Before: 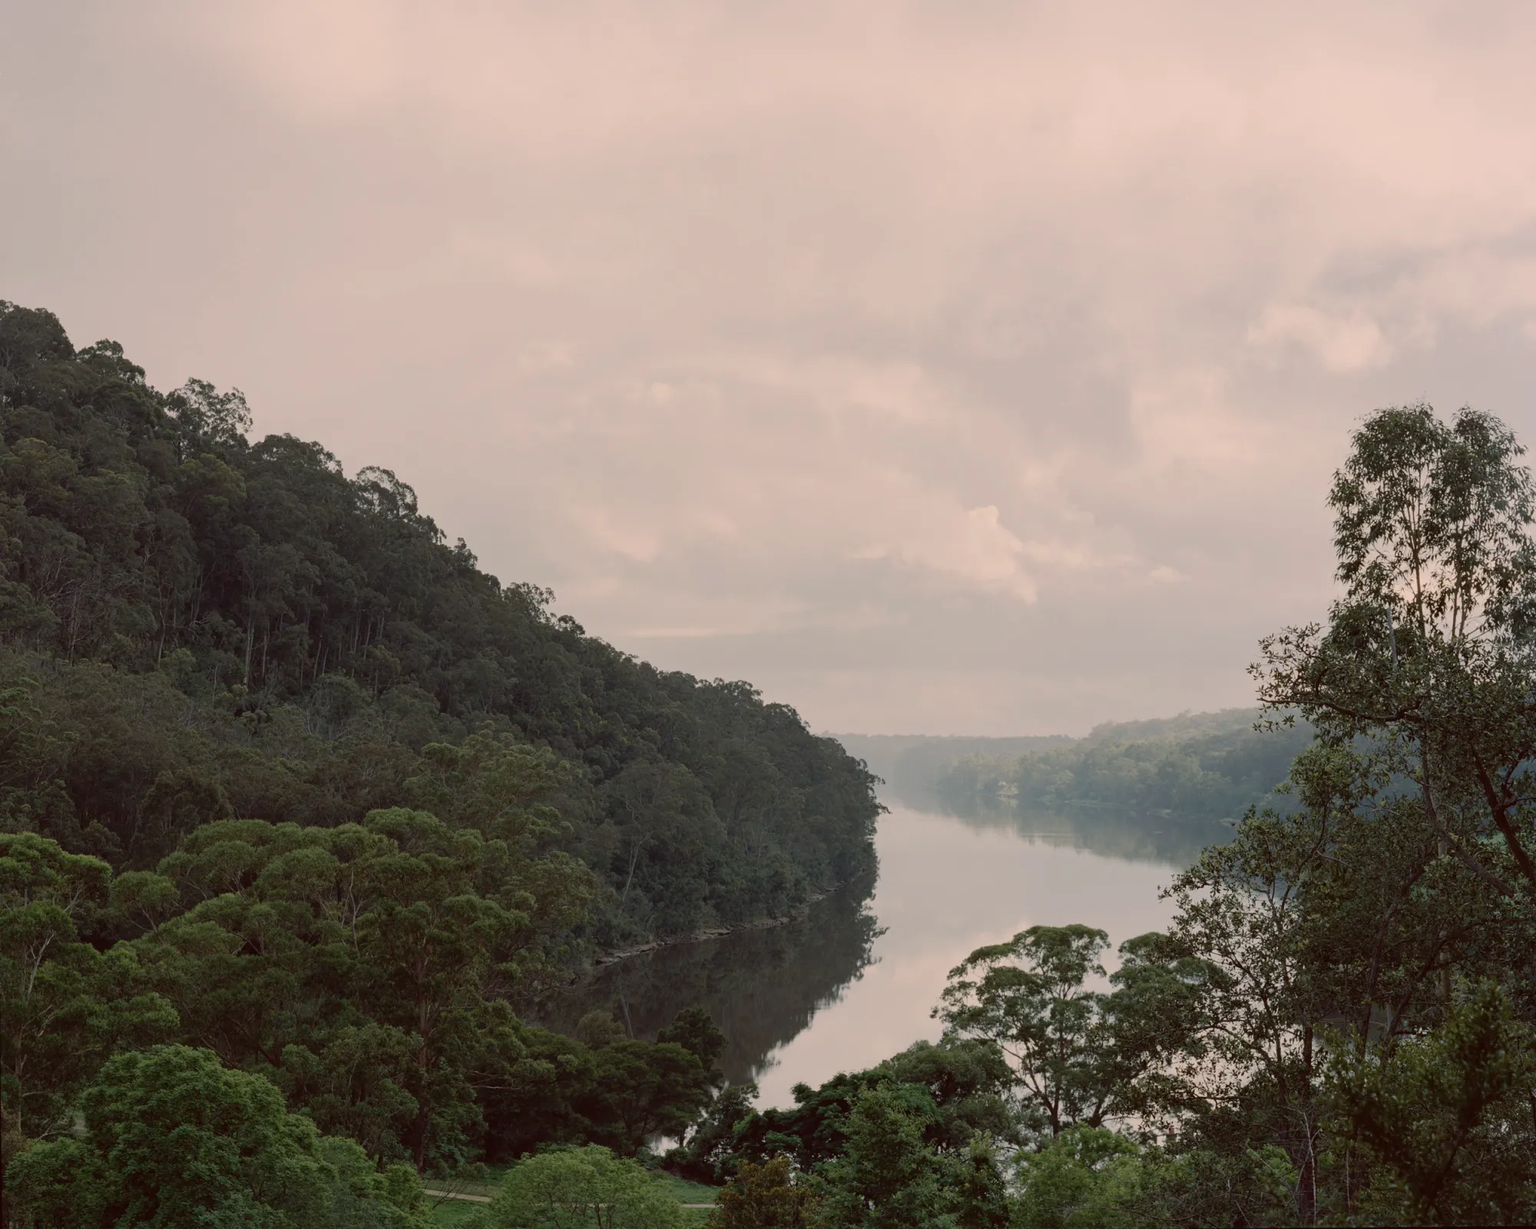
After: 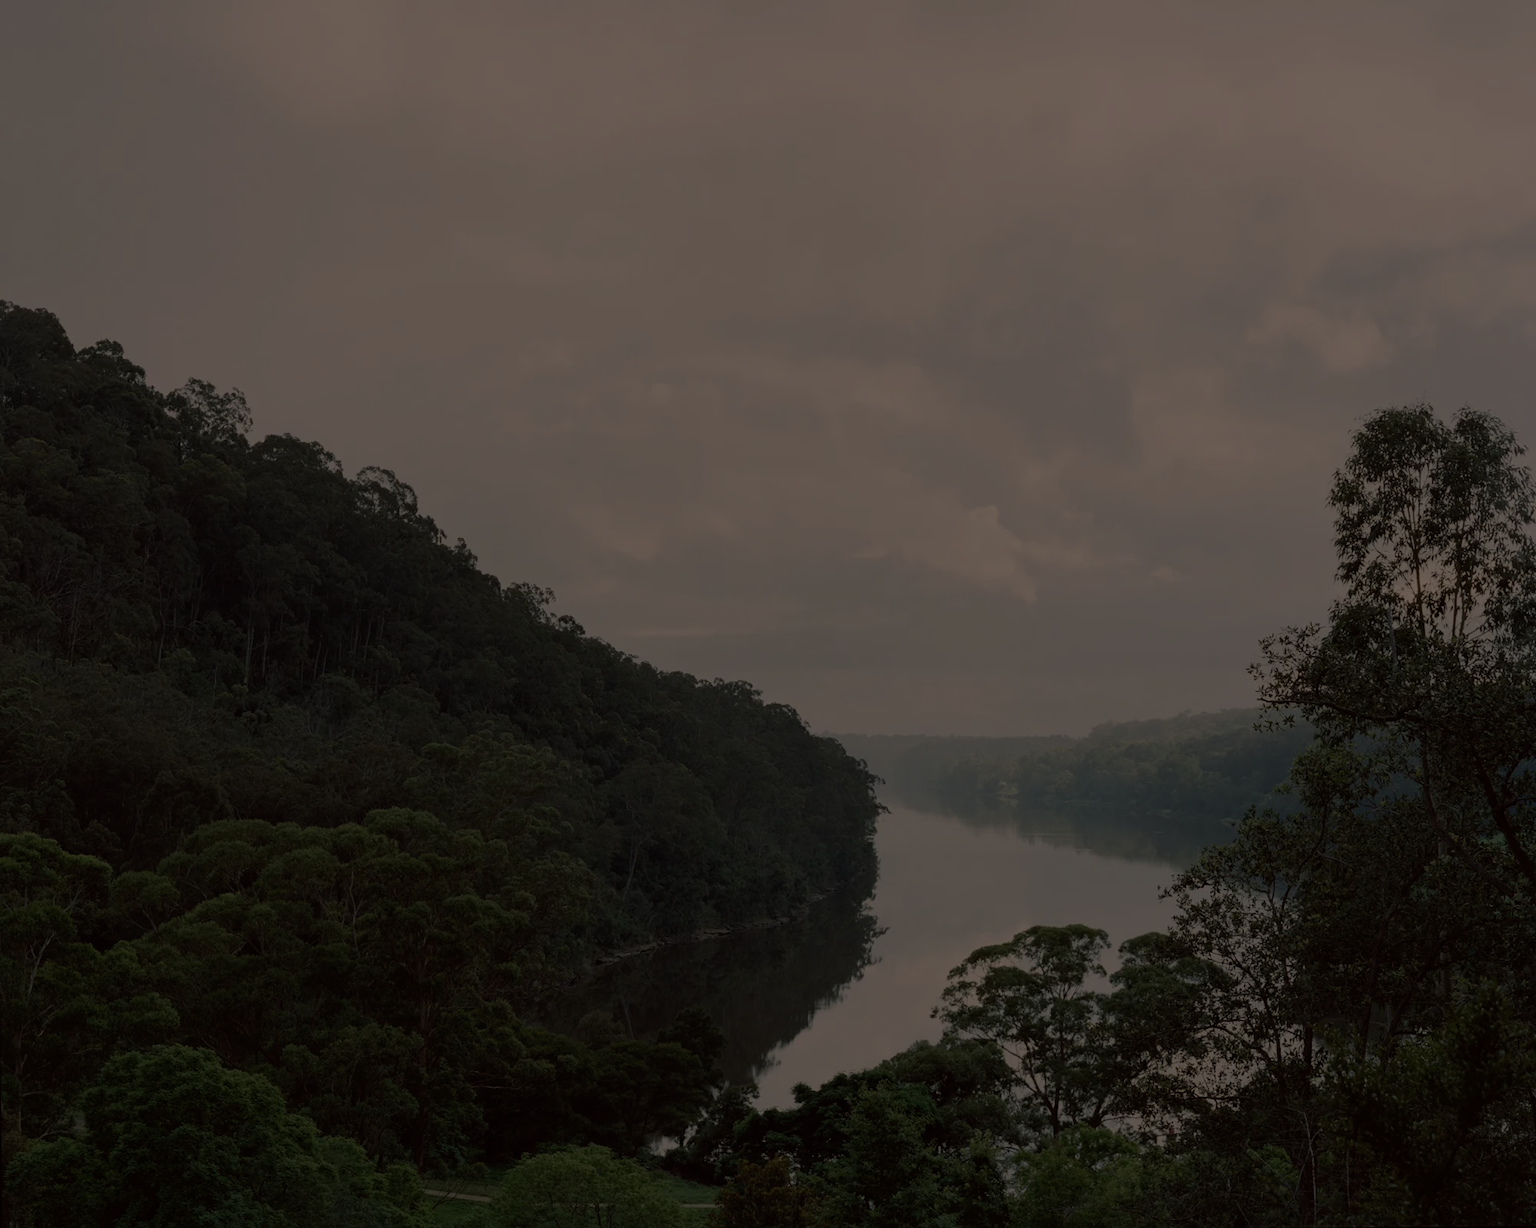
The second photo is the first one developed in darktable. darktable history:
exposure: exposure -2.446 EV, compensate highlight preservation false
color correction: highlights b* 3
